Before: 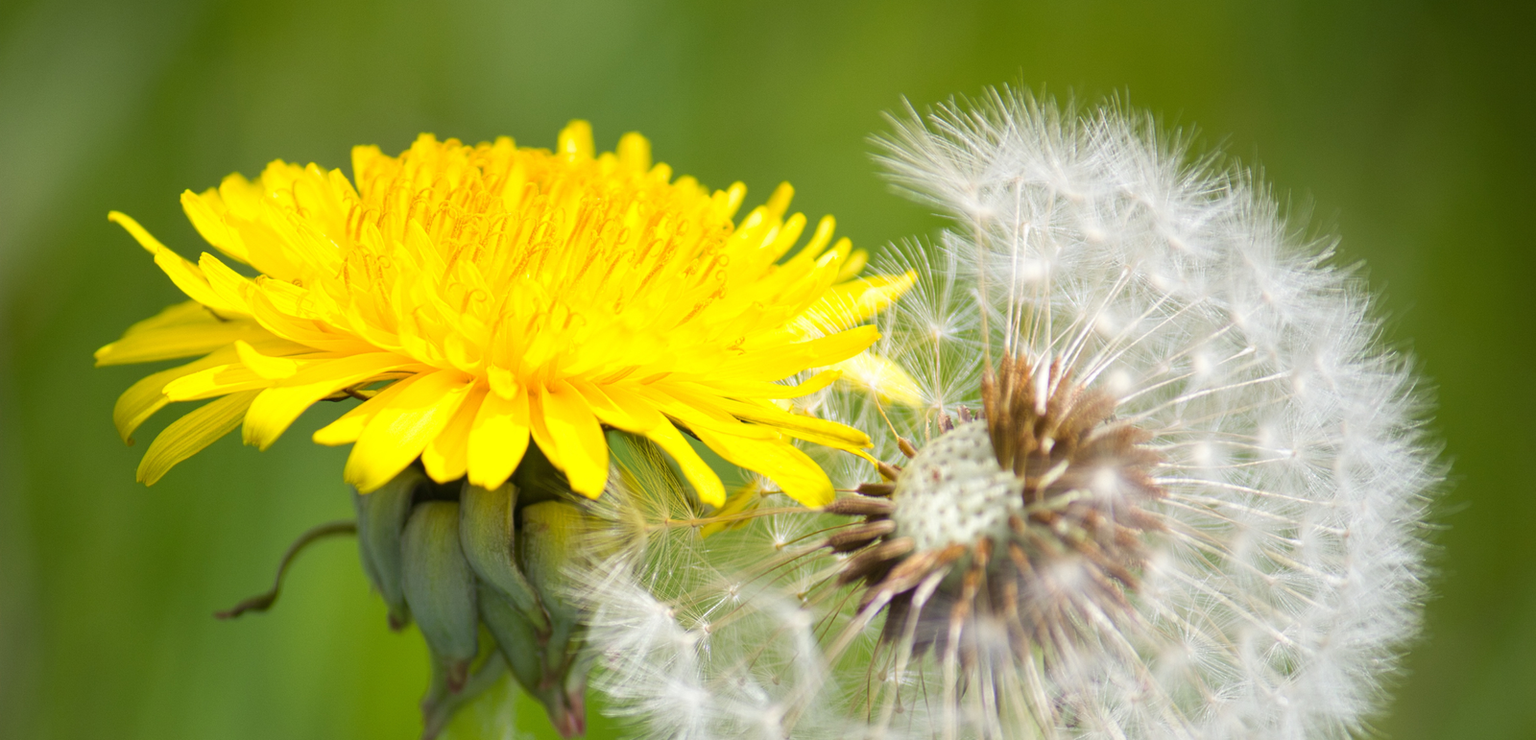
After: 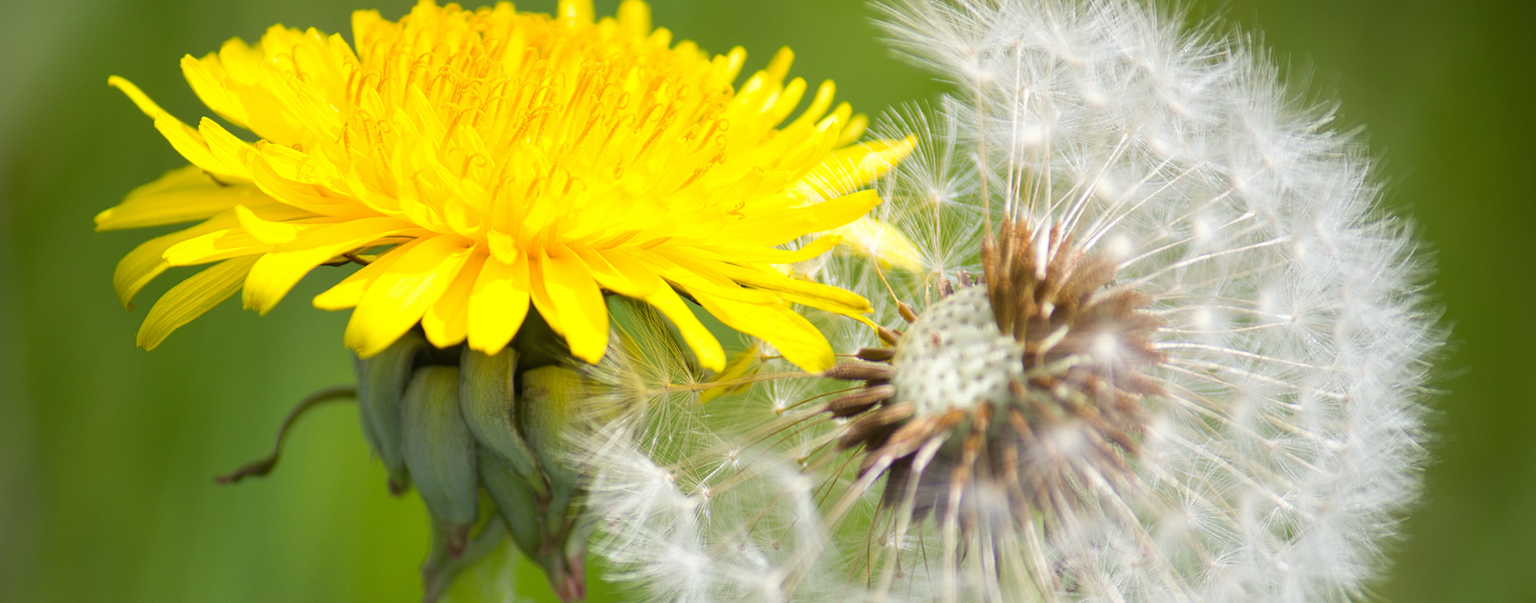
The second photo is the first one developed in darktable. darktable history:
crop and rotate: top 18.332%
